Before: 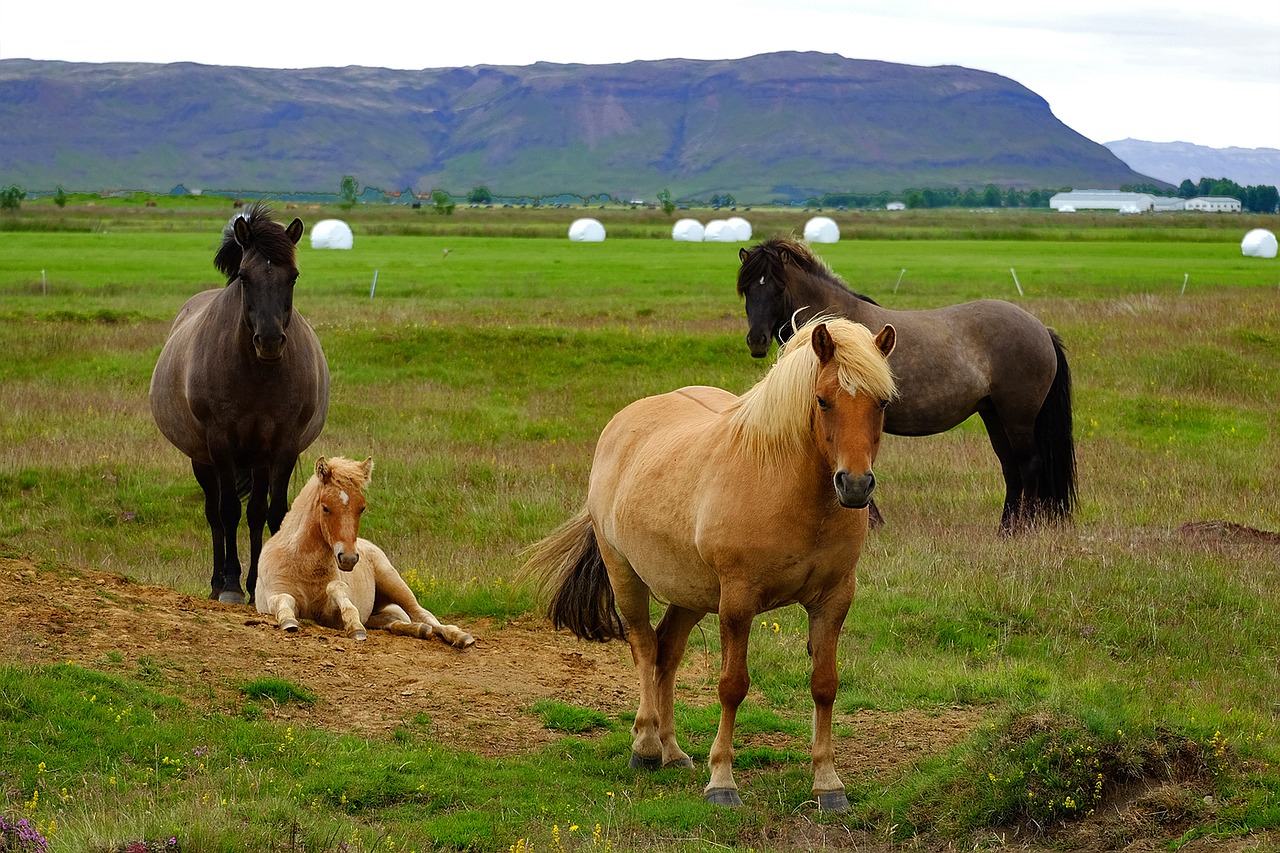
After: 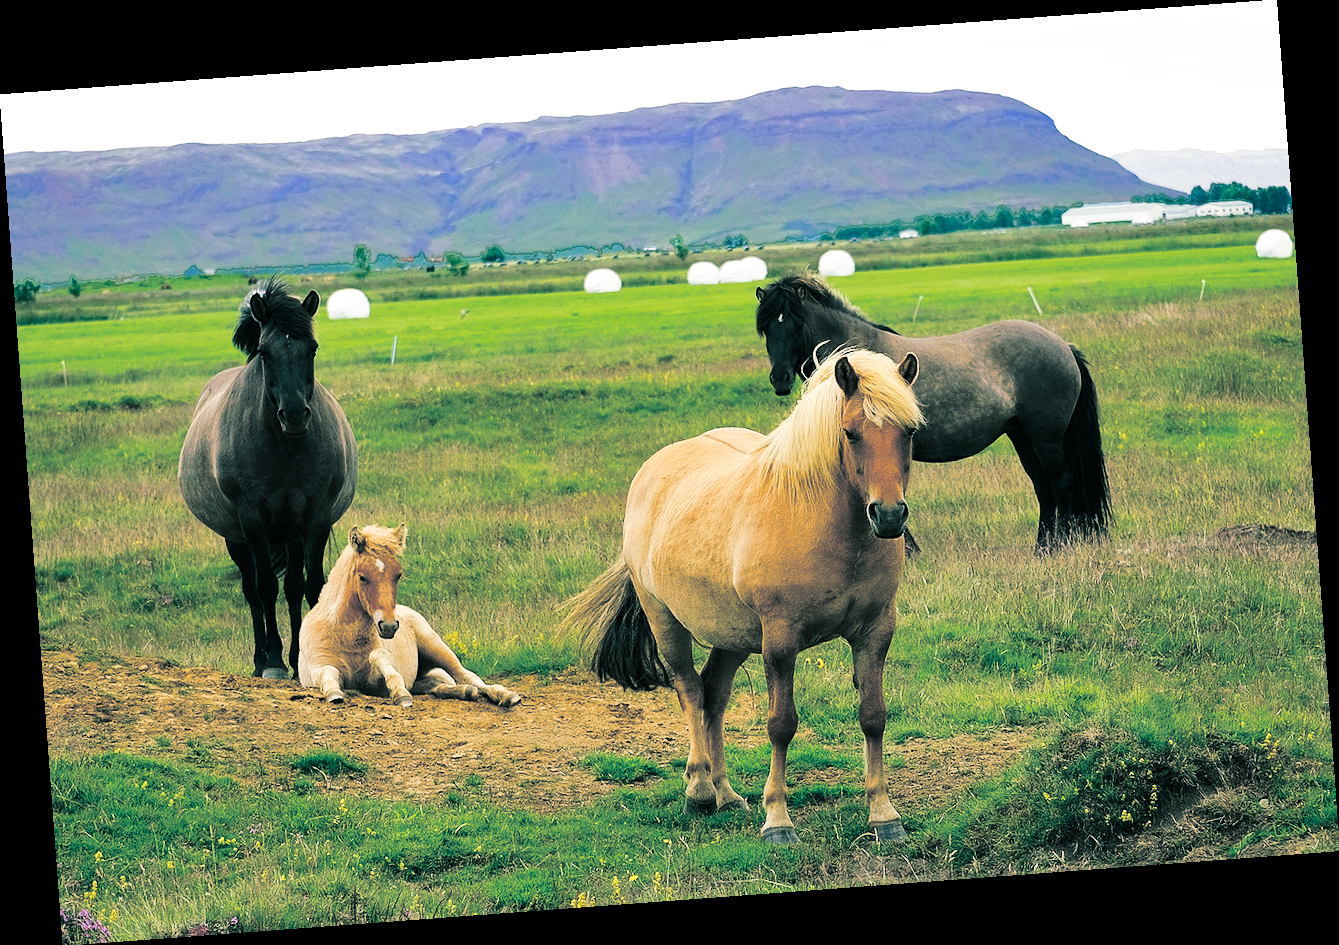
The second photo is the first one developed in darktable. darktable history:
rotate and perspective: rotation -4.25°, automatic cropping off
tone curve: curves: ch0 [(0, 0) (0.003, 0.003) (0.011, 0.012) (0.025, 0.026) (0.044, 0.046) (0.069, 0.072) (0.1, 0.104) (0.136, 0.141) (0.177, 0.185) (0.224, 0.247) (0.277, 0.335) (0.335, 0.447) (0.399, 0.539) (0.468, 0.636) (0.543, 0.723) (0.623, 0.803) (0.709, 0.873) (0.801, 0.936) (0.898, 0.978) (1, 1)], preserve colors none
split-toning: shadows › hue 186.43°, highlights › hue 49.29°, compress 30.29%
